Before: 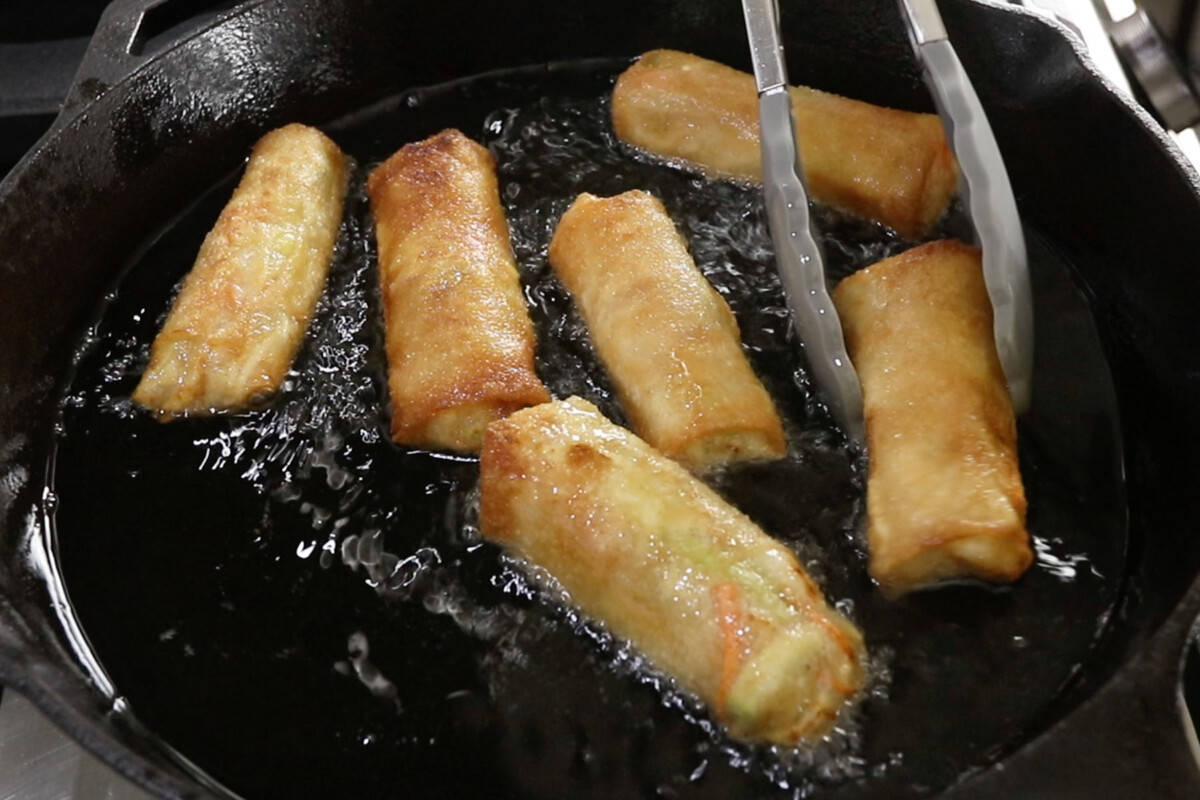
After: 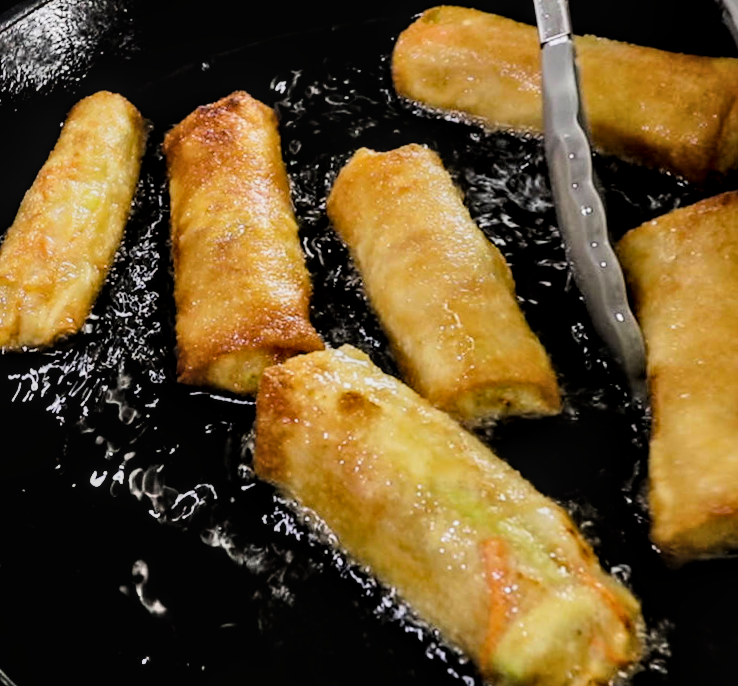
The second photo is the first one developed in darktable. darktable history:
crop: left 10.644%, right 26.528%
rotate and perspective: rotation 1.69°, lens shift (vertical) -0.023, lens shift (horizontal) -0.291, crop left 0.025, crop right 0.988, crop top 0.092, crop bottom 0.842
local contrast: detail 130%
shadows and highlights: shadows 49, highlights -41, soften with gaussian
color balance rgb: perceptual saturation grading › global saturation 20%, global vibrance 20%
filmic rgb: black relative exposure -5 EV, hardness 2.88, contrast 1.5
